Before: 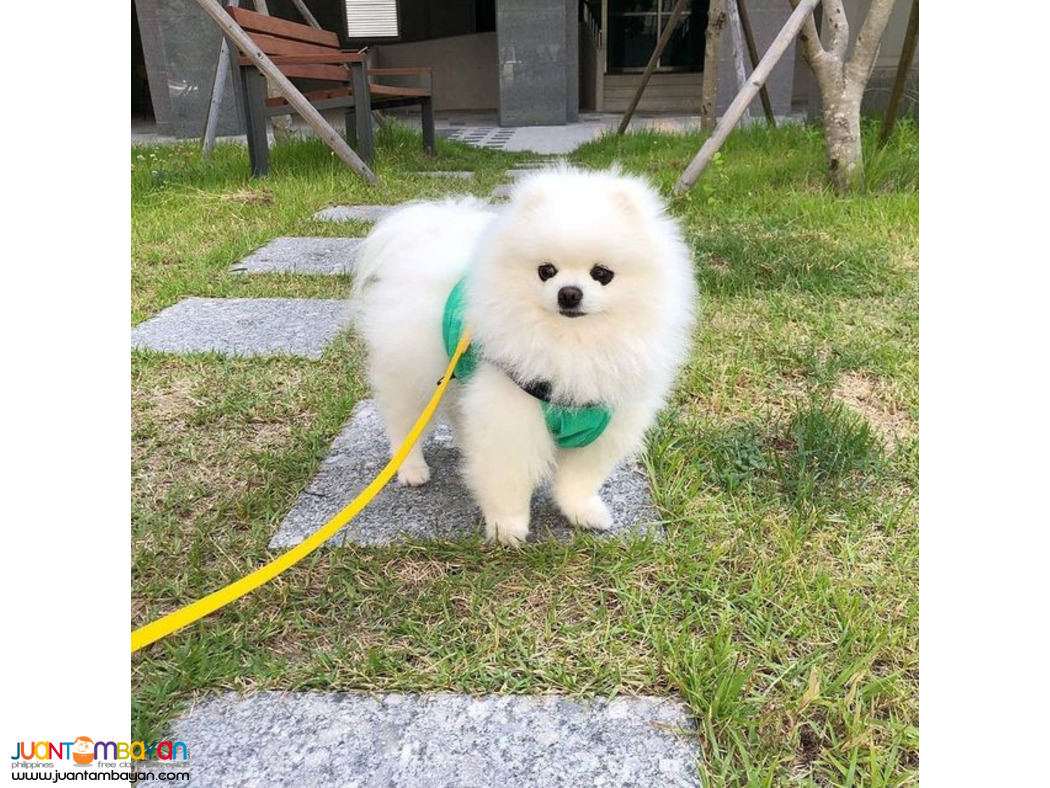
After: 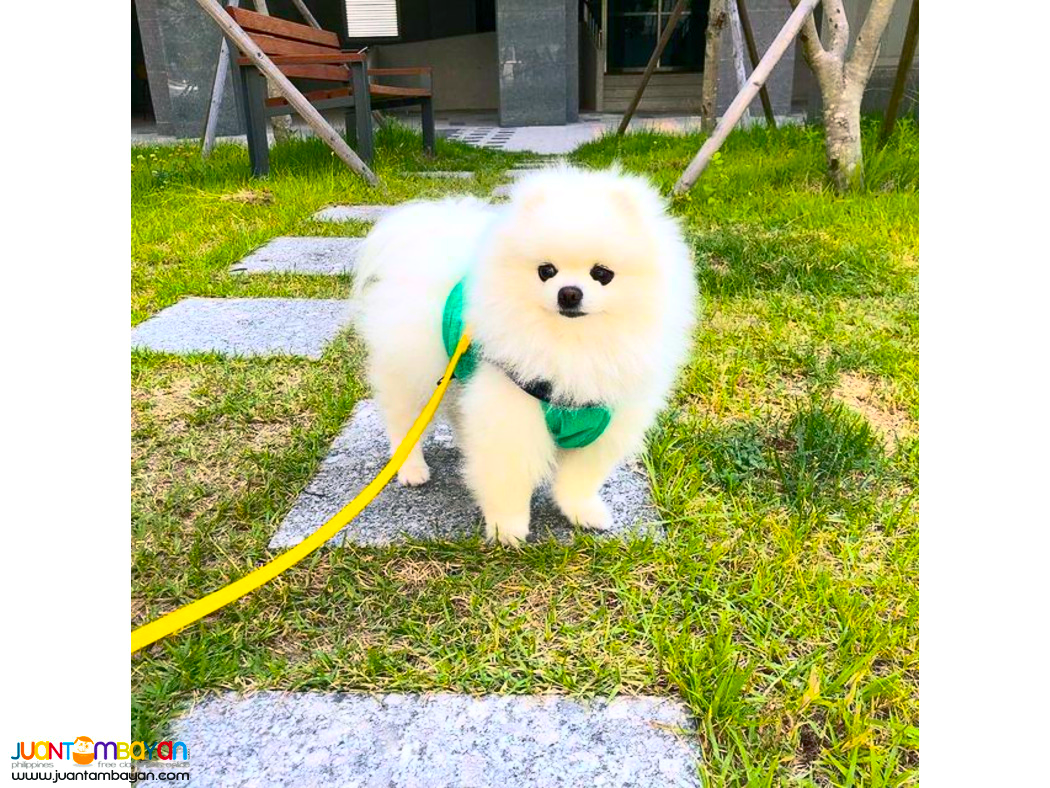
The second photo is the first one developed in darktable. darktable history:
contrast brightness saturation: contrast 0.39, brightness 0.112
color balance rgb: shadows lift › chroma 2.035%, shadows lift › hue 214.62°, perceptual saturation grading › global saturation 75.655%, perceptual saturation grading › shadows -31.035%
shadows and highlights: on, module defaults
